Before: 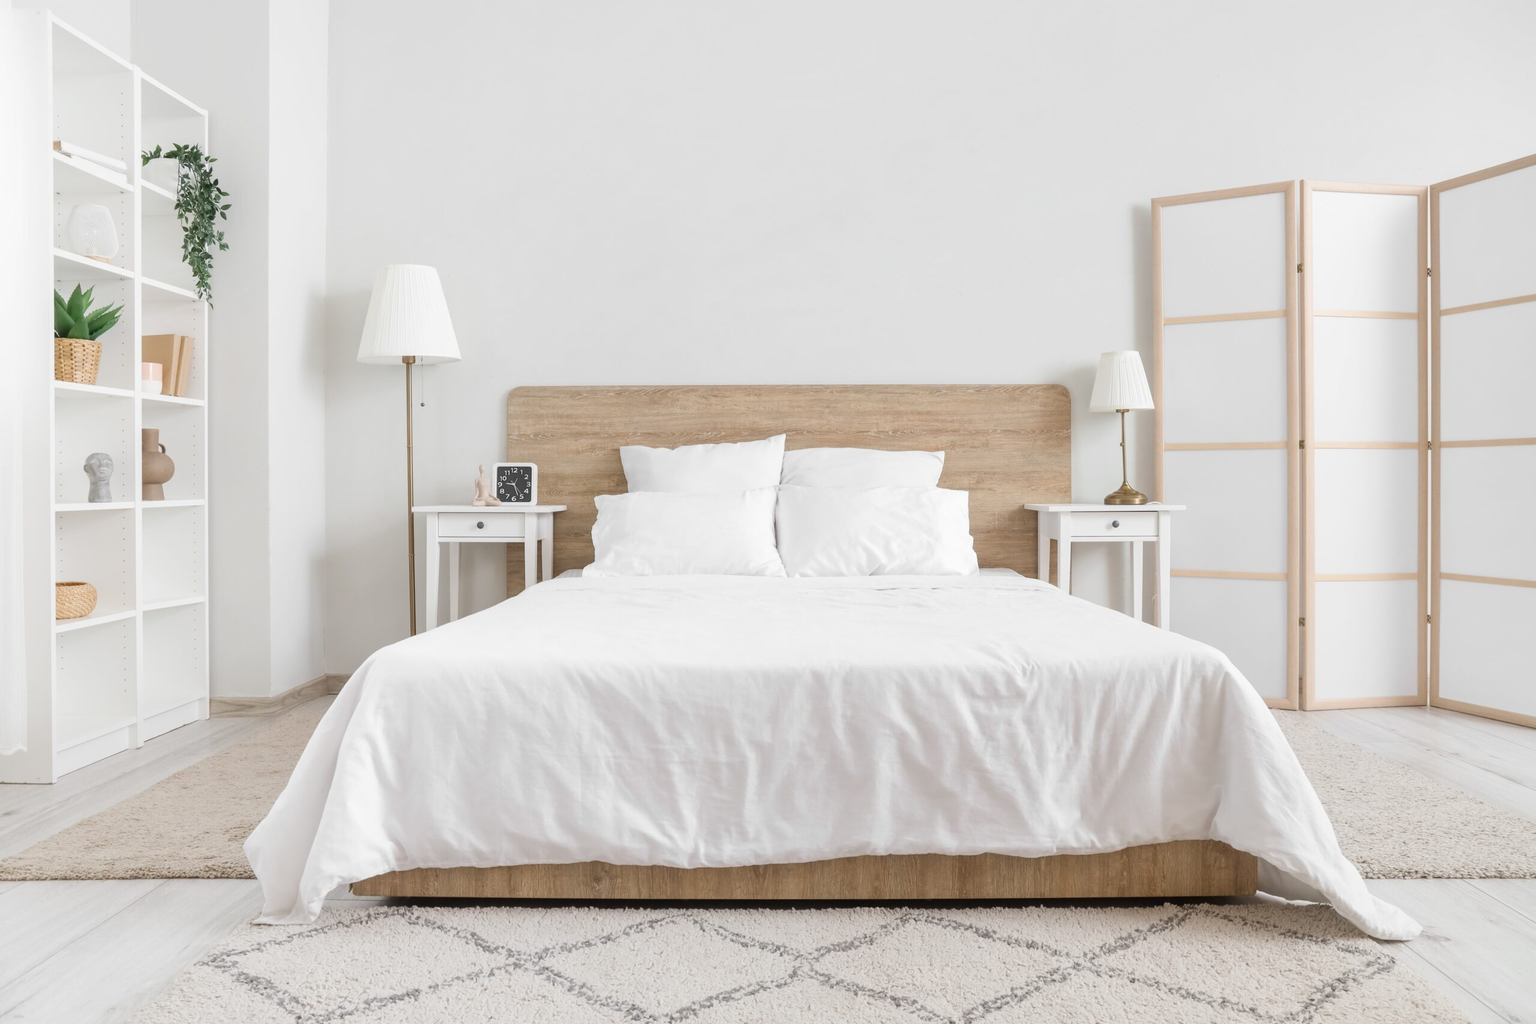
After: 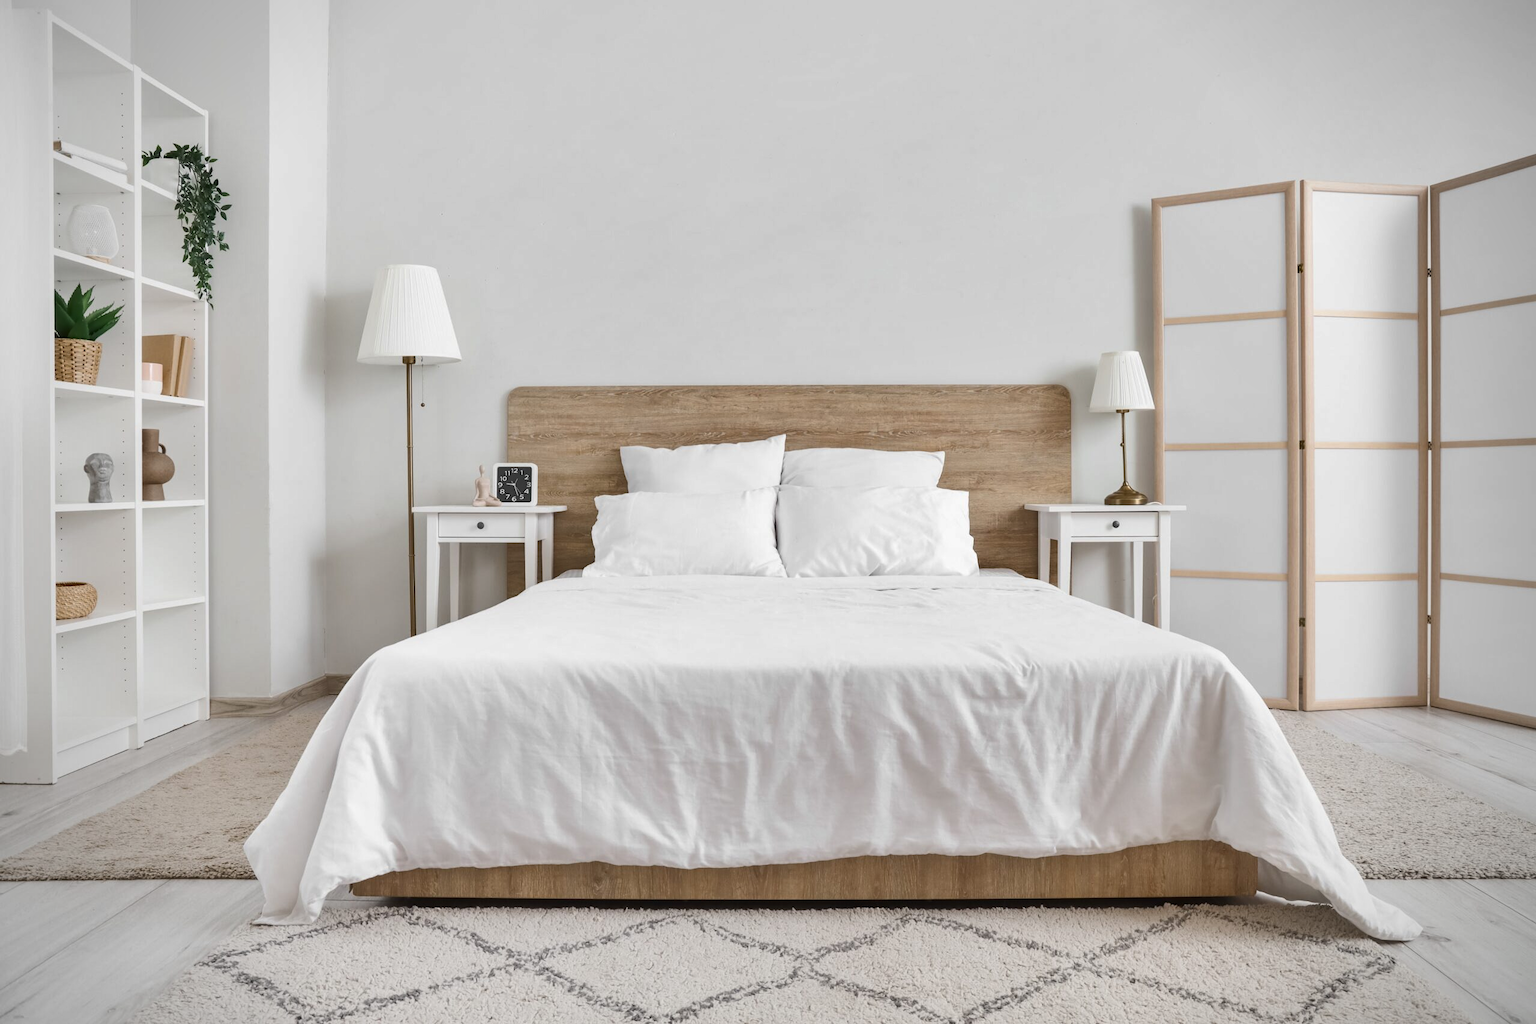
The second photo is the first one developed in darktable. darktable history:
shadows and highlights: low approximation 0.01, soften with gaussian
vignetting: unbound false
